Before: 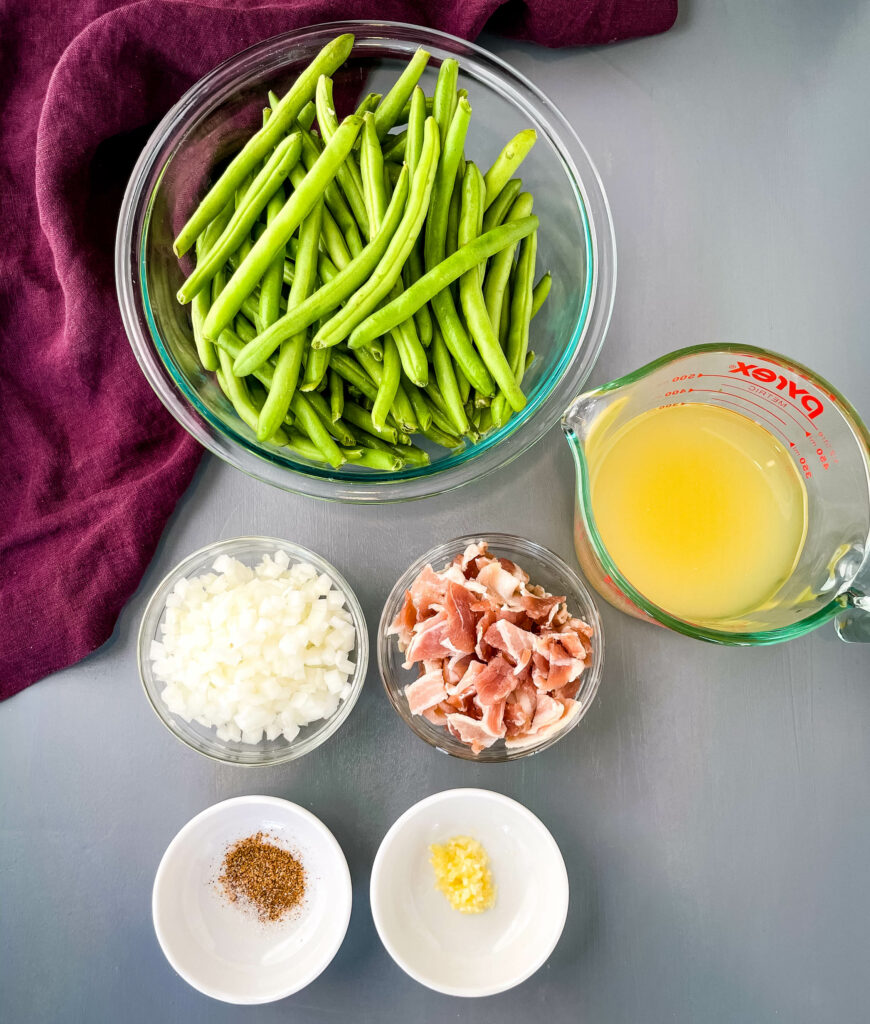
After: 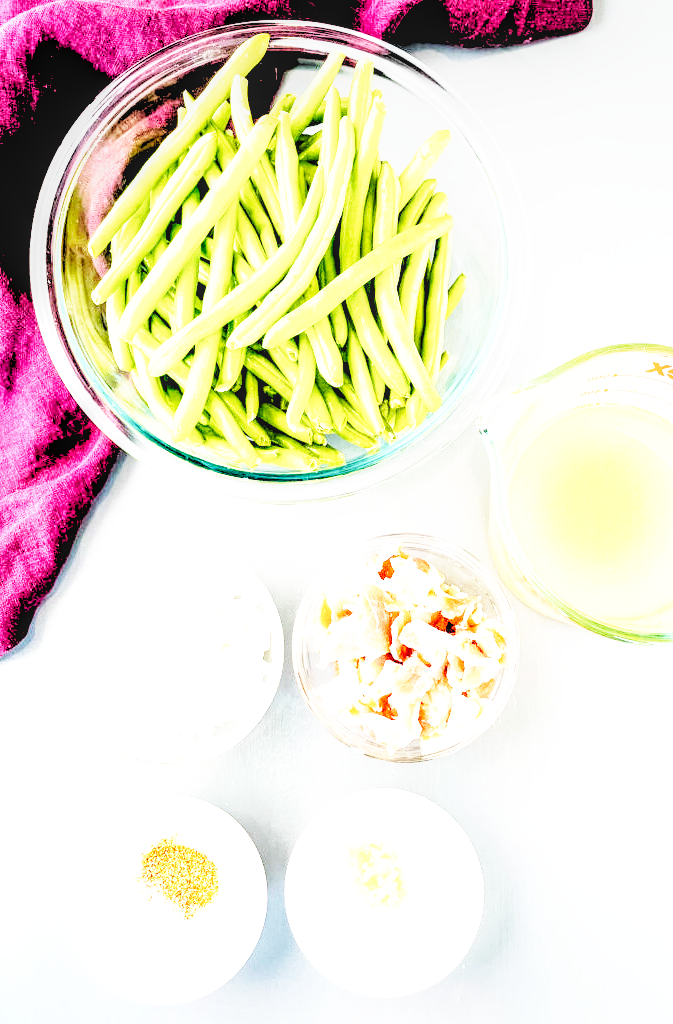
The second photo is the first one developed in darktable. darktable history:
local contrast: on, module defaults
exposure: black level correction 0, exposure 1.379 EV, compensate exposure bias true, compensate highlight preservation false
shadows and highlights: shadows 75, highlights -25, soften with gaussian
tone equalizer: -8 EV -0.417 EV, -7 EV -0.389 EV, -6 EV -0.333 EV, -5 EV -0.222 EV, -3 EV 0.222 EV, -2 EV 0.333 EV, -1 EV 0.389 EV, +0 EV 0.417 EV, edges refinement/feathering 500, mask exposure compensation -1.57 EV, preserve details no
crop: left 9.88%, right 12.664%
rgb levels: levels [[0.027, 0.429, 0.996], [0, 0.5, 1], [0, 0.5, 1]]
contrast equalizer: y [[0.5, 0.486, 0.447, 0.446, 0.489, 0.5], [0.5 ×6], [0.5 ×6], [0 ×6], [0 ×6]]
base curve: curves: ch0 [(0, 0) (0.007, 0.004) (0.027, 0.03) (0.046, 0.07) (0.207, 0.54) (0.442, 0.872) (0.673, 0.972) (1, 1)], preserve colors none
